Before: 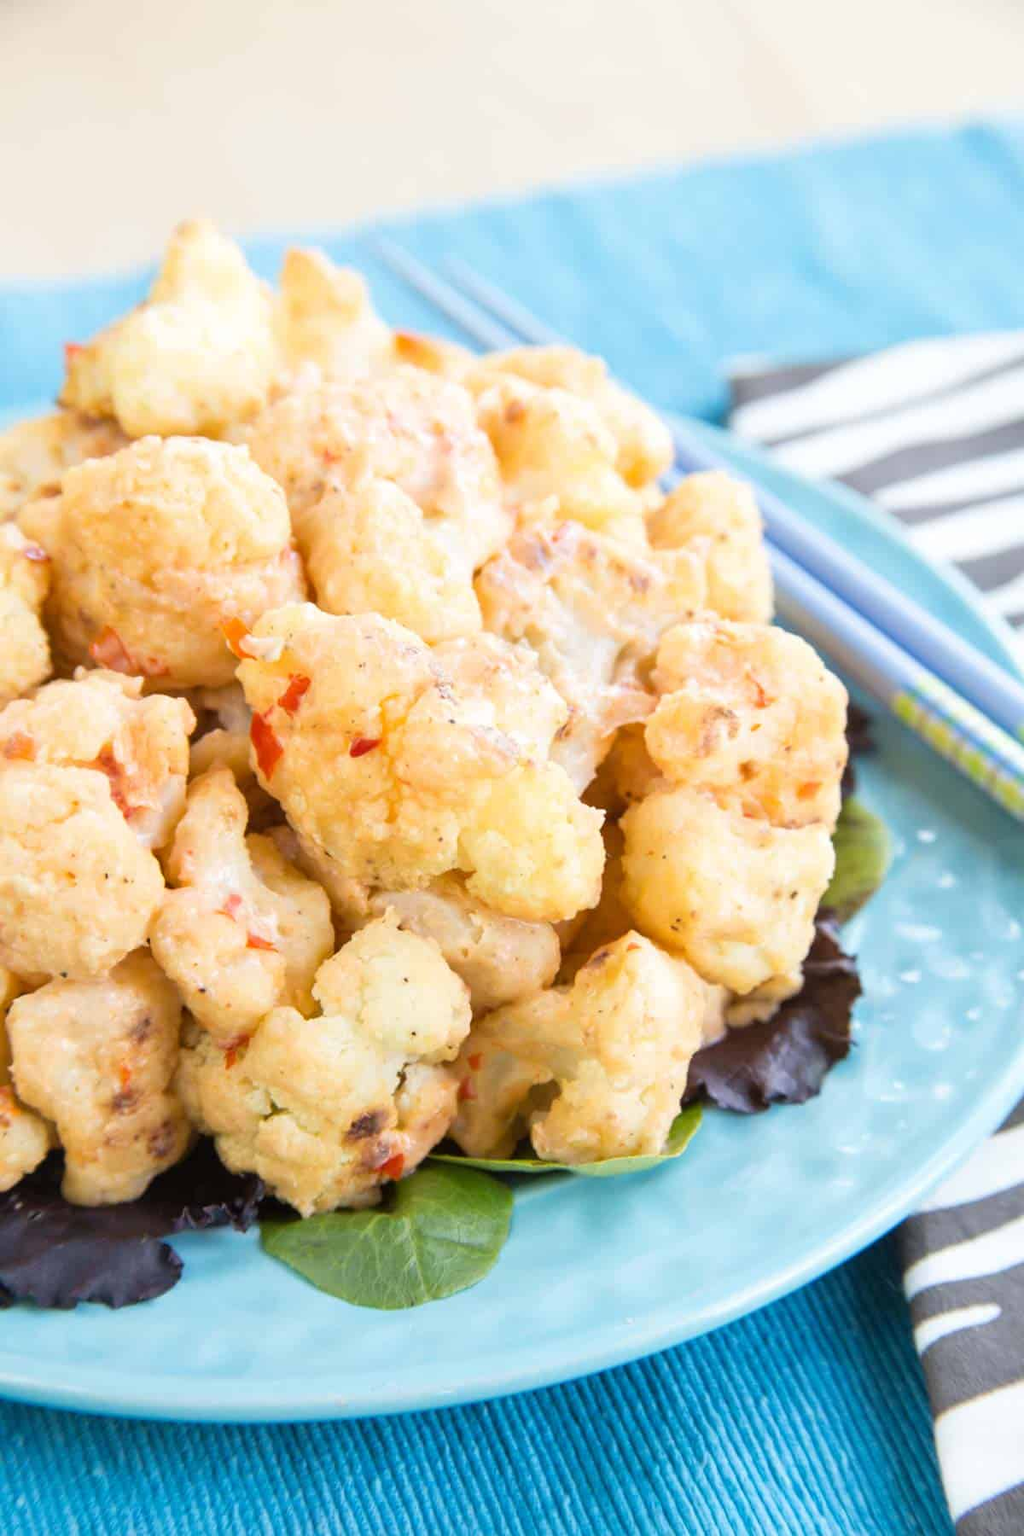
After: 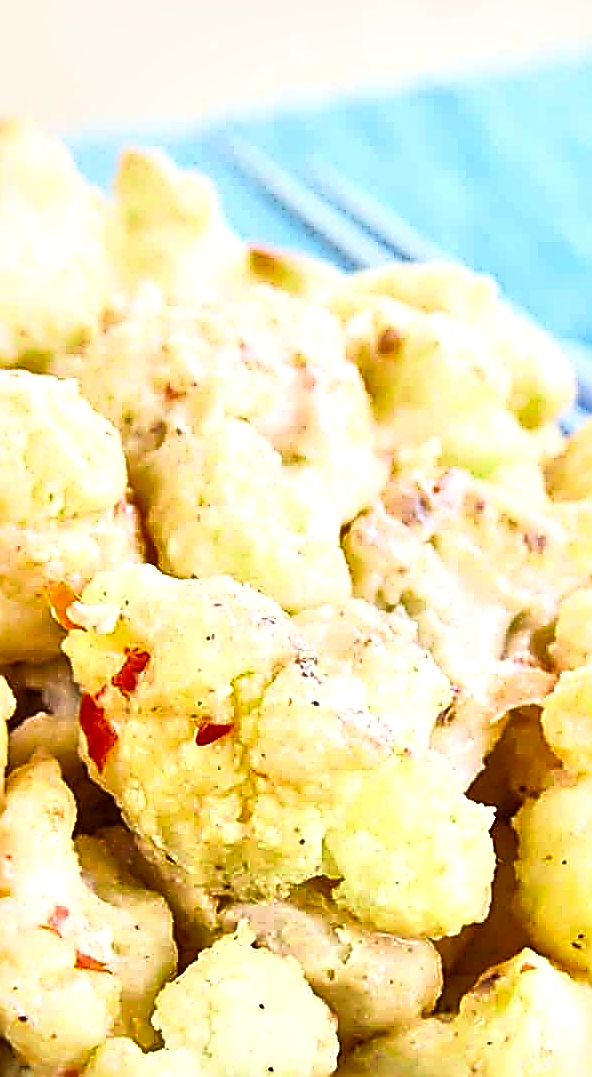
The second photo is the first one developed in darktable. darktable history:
tone curve: curves: ch0 [(0, 0.003) (0.044, 0.032) (0.12, 0.089) (0.19, 0.164) (0.269, 0.269) (0.473, 0.533) (0.595, 0.695) (0.718, 0.823) (0.855, 0.931) (1, 0.982)]; ch1 [(0, 0) (0.243, 0.245) (0.427, 0.387) (0.493, 0.481) (0.501, 0.5) (0.521, 0.528) (0.554, 0.586) (0.607, 0.655) (0.671, 0.735) (0.796, 0.85) (1, 1)]; ch2 [(0, 0) (0.249, 0.216) (0.357, 0.317) (0.448, 0.432) (0.478, 0.492) (0.498, 0.499) (0.517, 0.519) (0.537, 0.57) (0.569, 0.623) (0.61, 0.663) (0.706, 0.75) (0.808, 0.809) (0.991, 0.968)], color space Lab, linked channels, preserve colors none
local contrast: mode bilateral grid, contrast 44, coarseness 69, detail 215%, midtone range 0.2
crop: left 17.888%, top 7.925%, right 32.715%, bottom 32.211%
levels: levels [0, 0.492, 0.984]
shadows and highlights: shadows 29.78, highlights -30.45, low approximation 0.01, soften with gaussian
sharpen: amount 1.998
color zones: curves: ch2 [(0, 0.5) (0.143, 0.517) (0.286, 0.571) (0.429, 0.522) (0.571, 0.5) (0.714, 0.5) (0.857, 0.5) (1, 0.5)]
